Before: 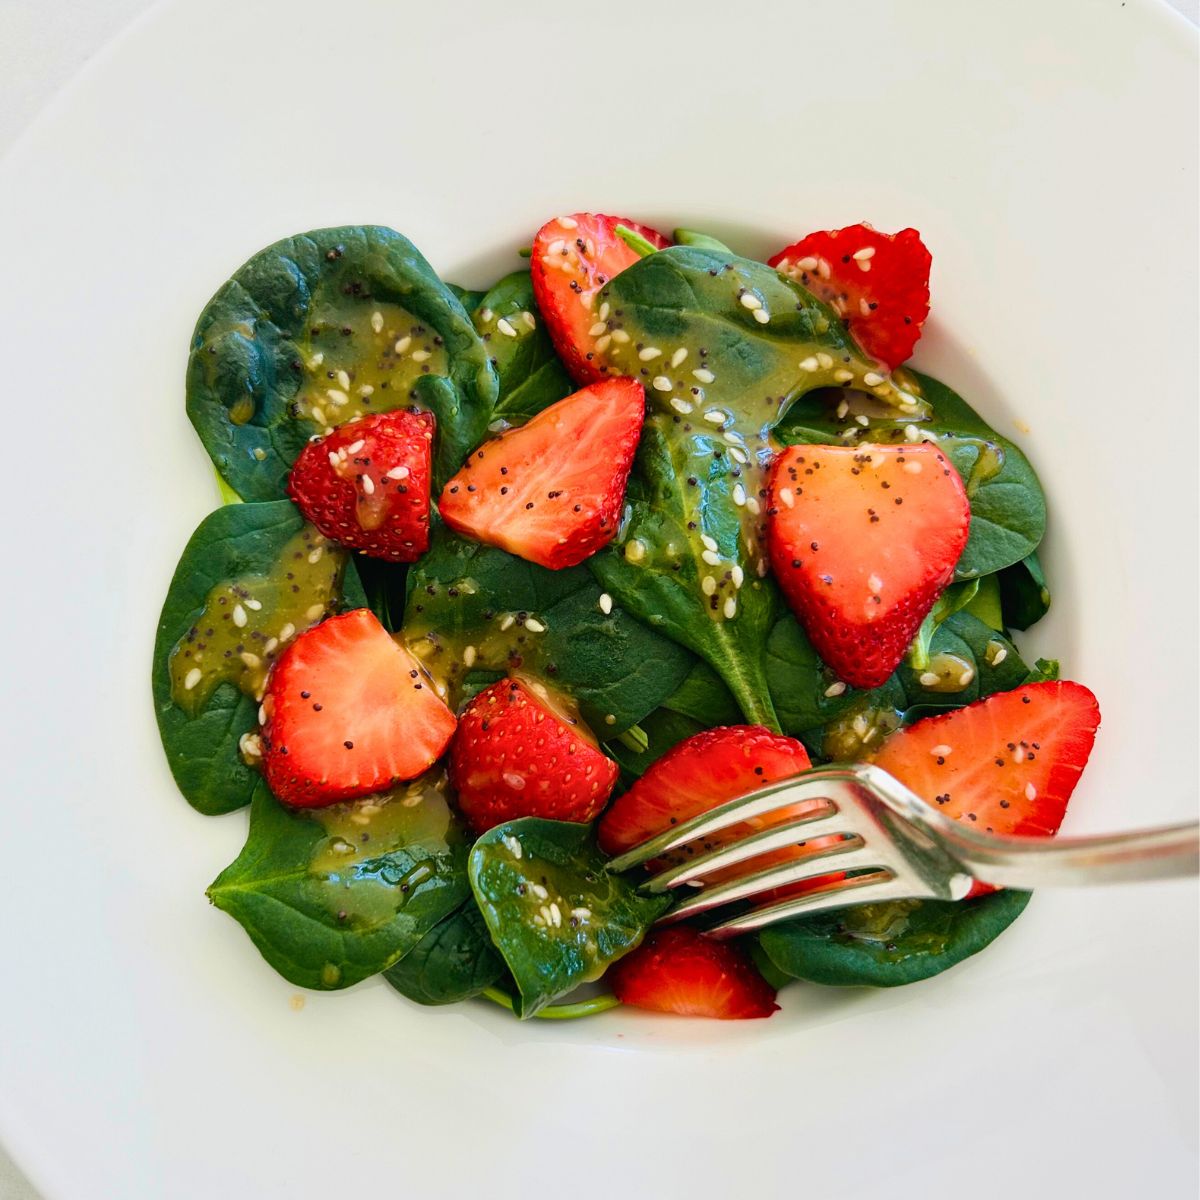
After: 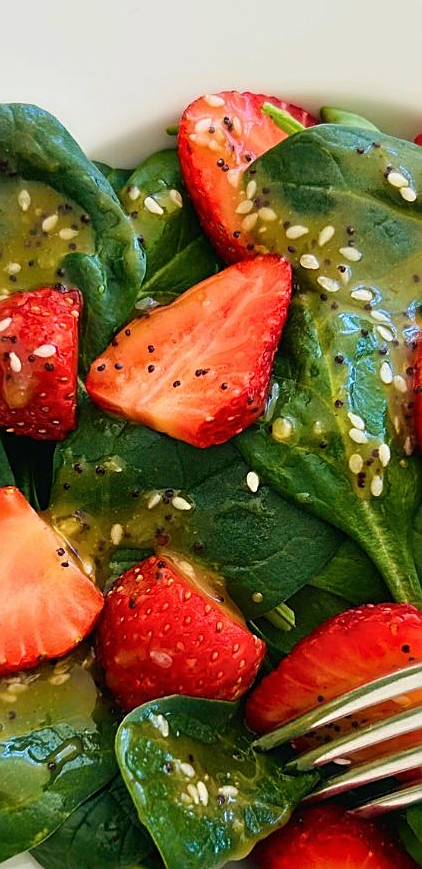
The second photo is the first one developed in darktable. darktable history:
sharpen: on, module defaults
haze removal: strength -0.05
crop and rotate: left 29.476%, top 10.214%, right 35.32%, bottom 17.333%
